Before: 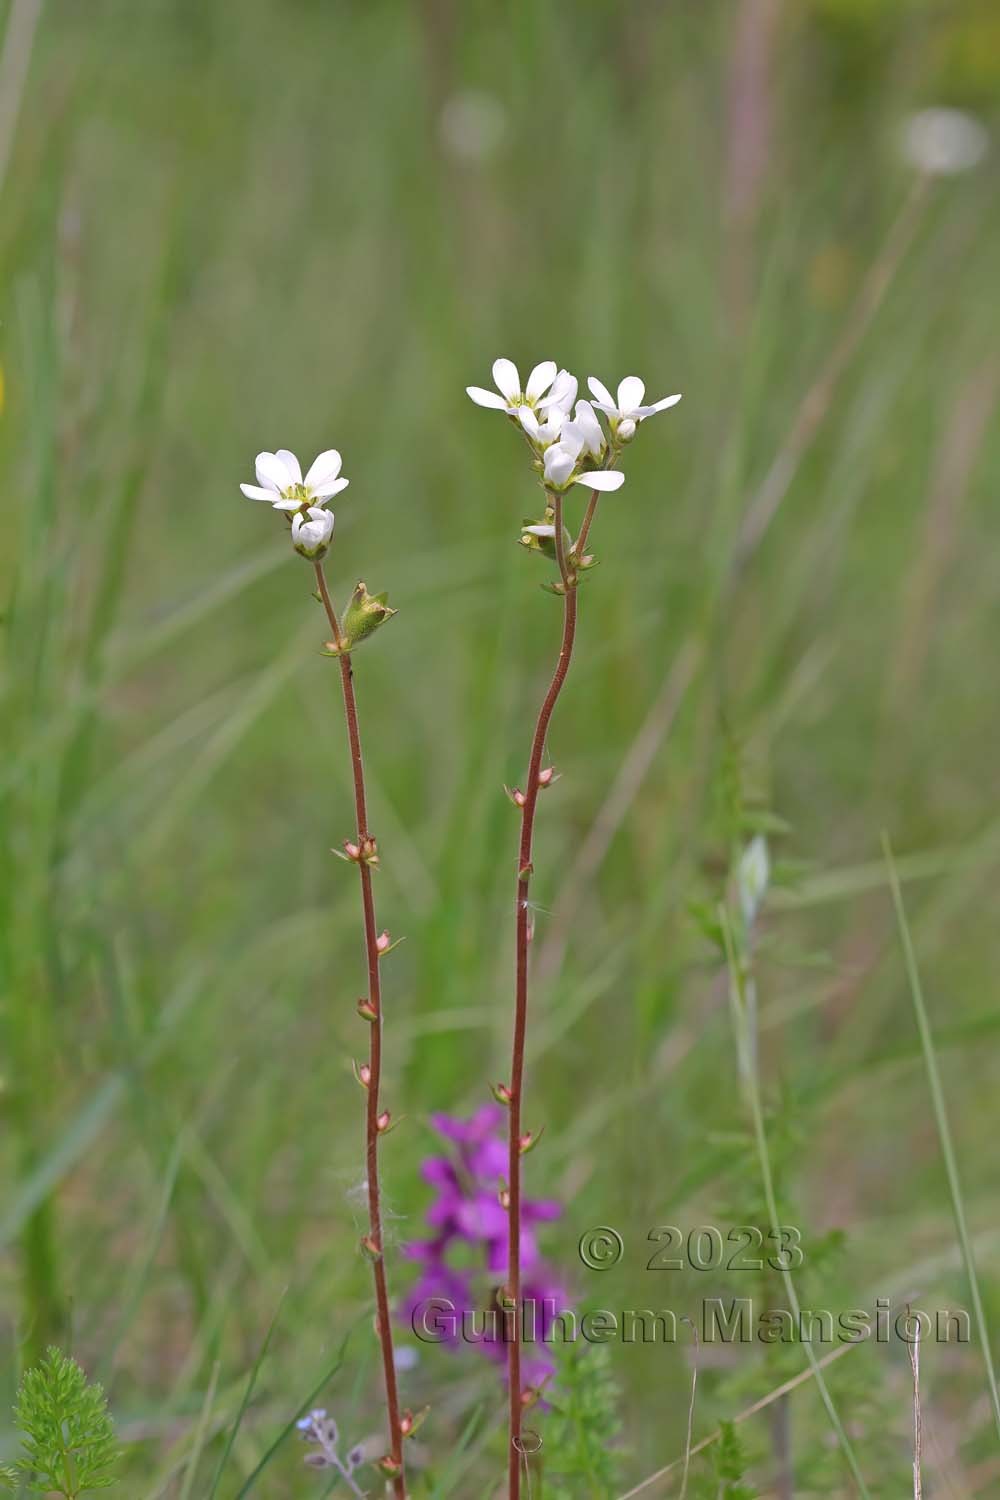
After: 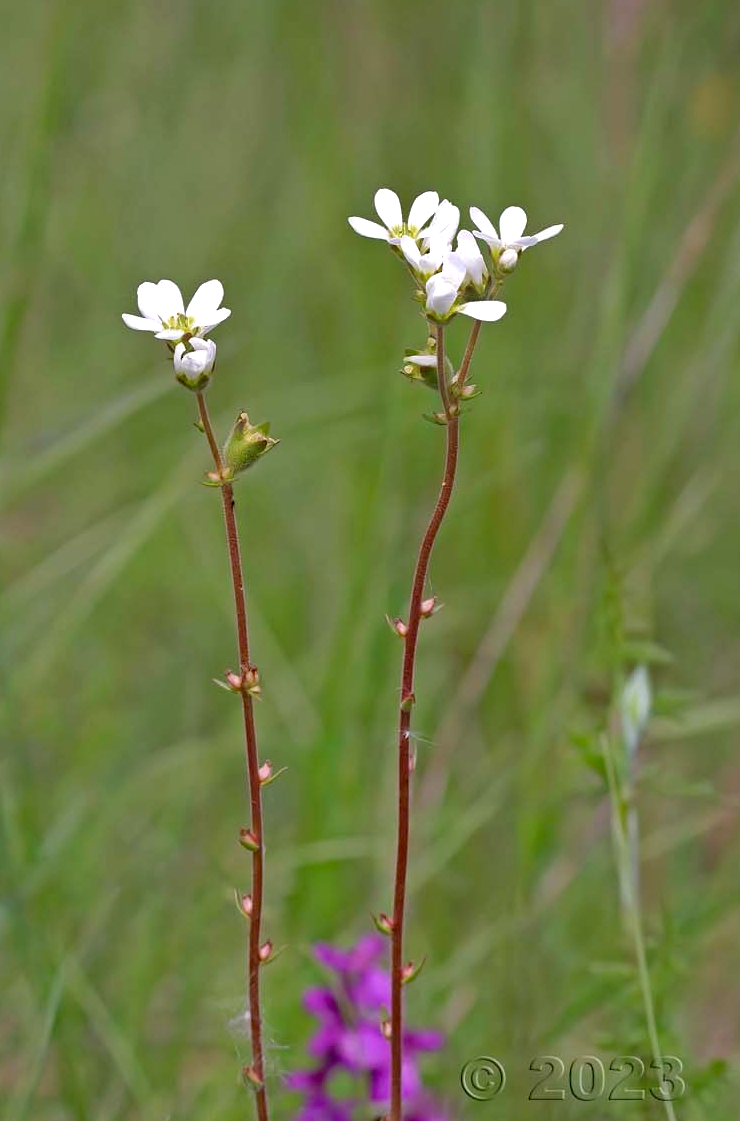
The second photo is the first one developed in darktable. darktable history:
crop and rotate: left 11.873%, top 11.367%, right 14.046%, bottom 13.838%
haze removal: strength 0.284, distance 0.247, compatibility mode true, adaptive false
